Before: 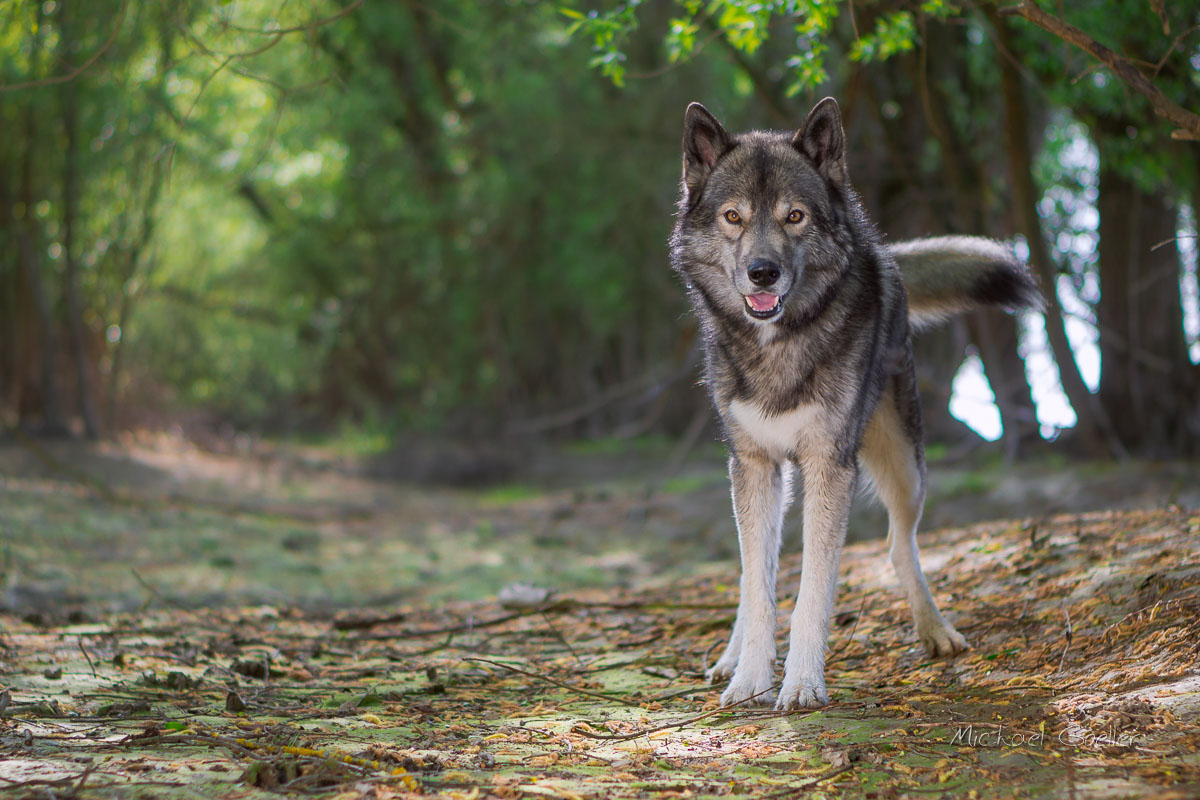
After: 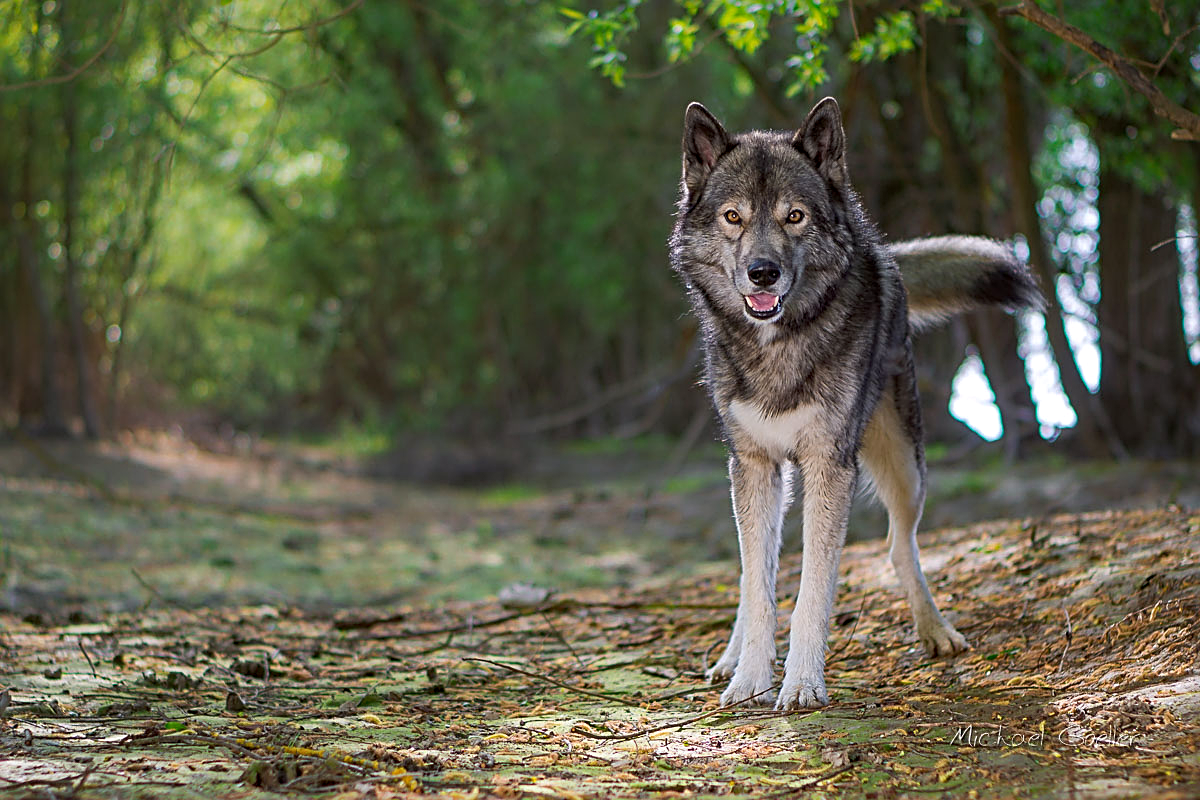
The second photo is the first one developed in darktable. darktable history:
sharpen: radius 2.534, amount 0.618
haze removal: compatibility mode true, adaptive false
